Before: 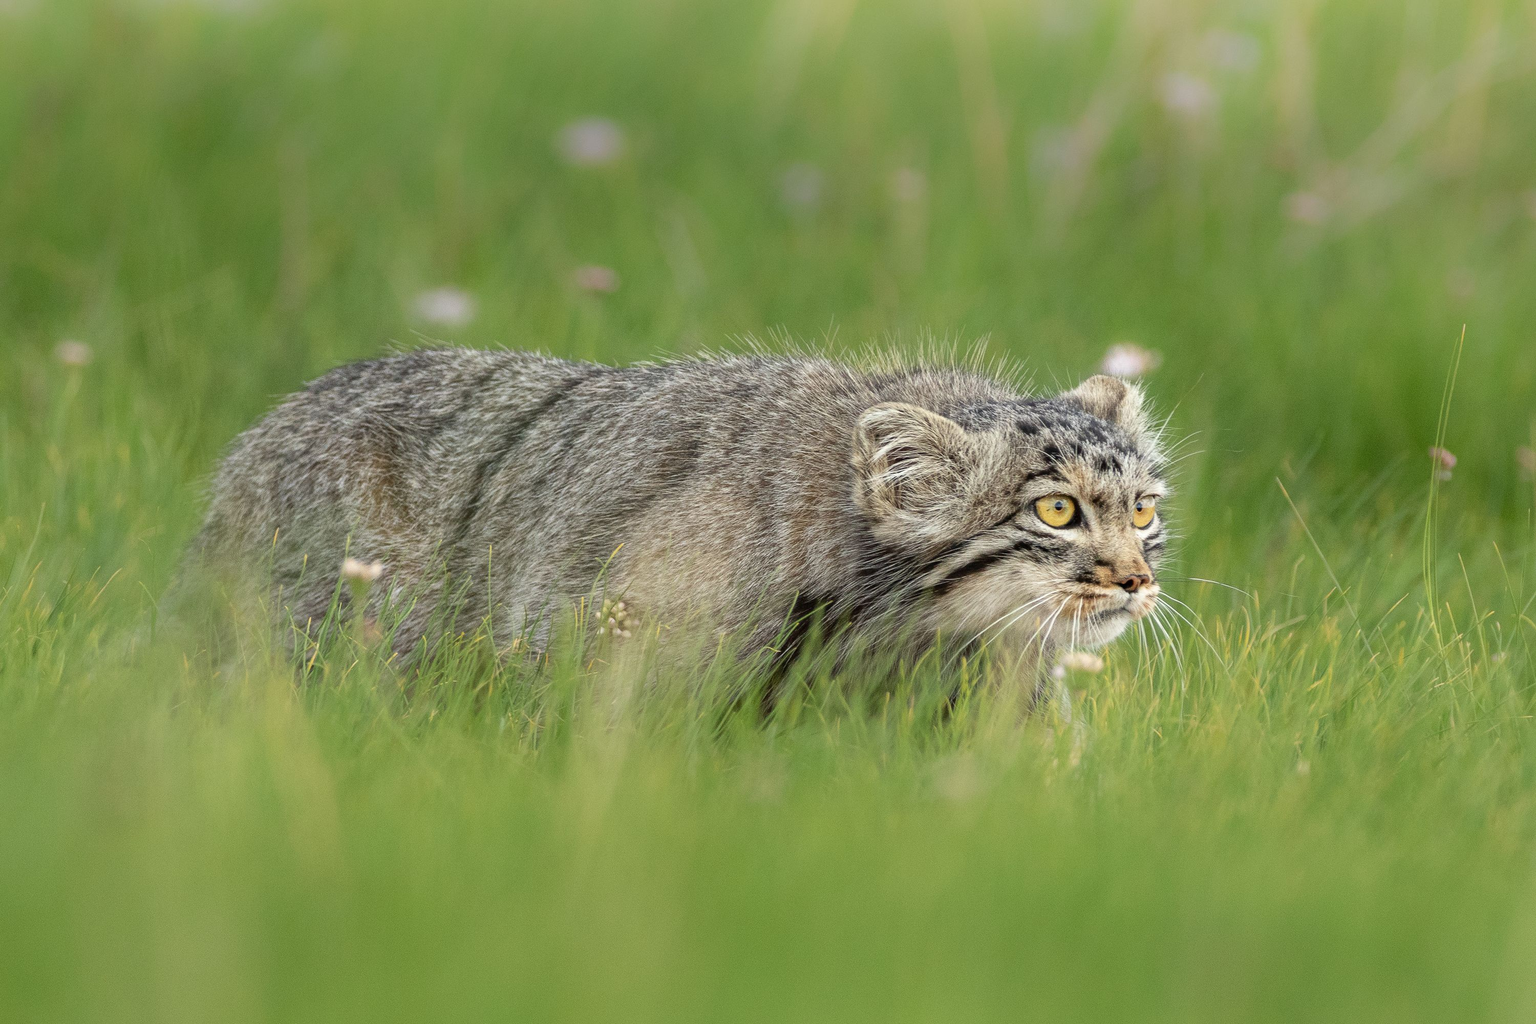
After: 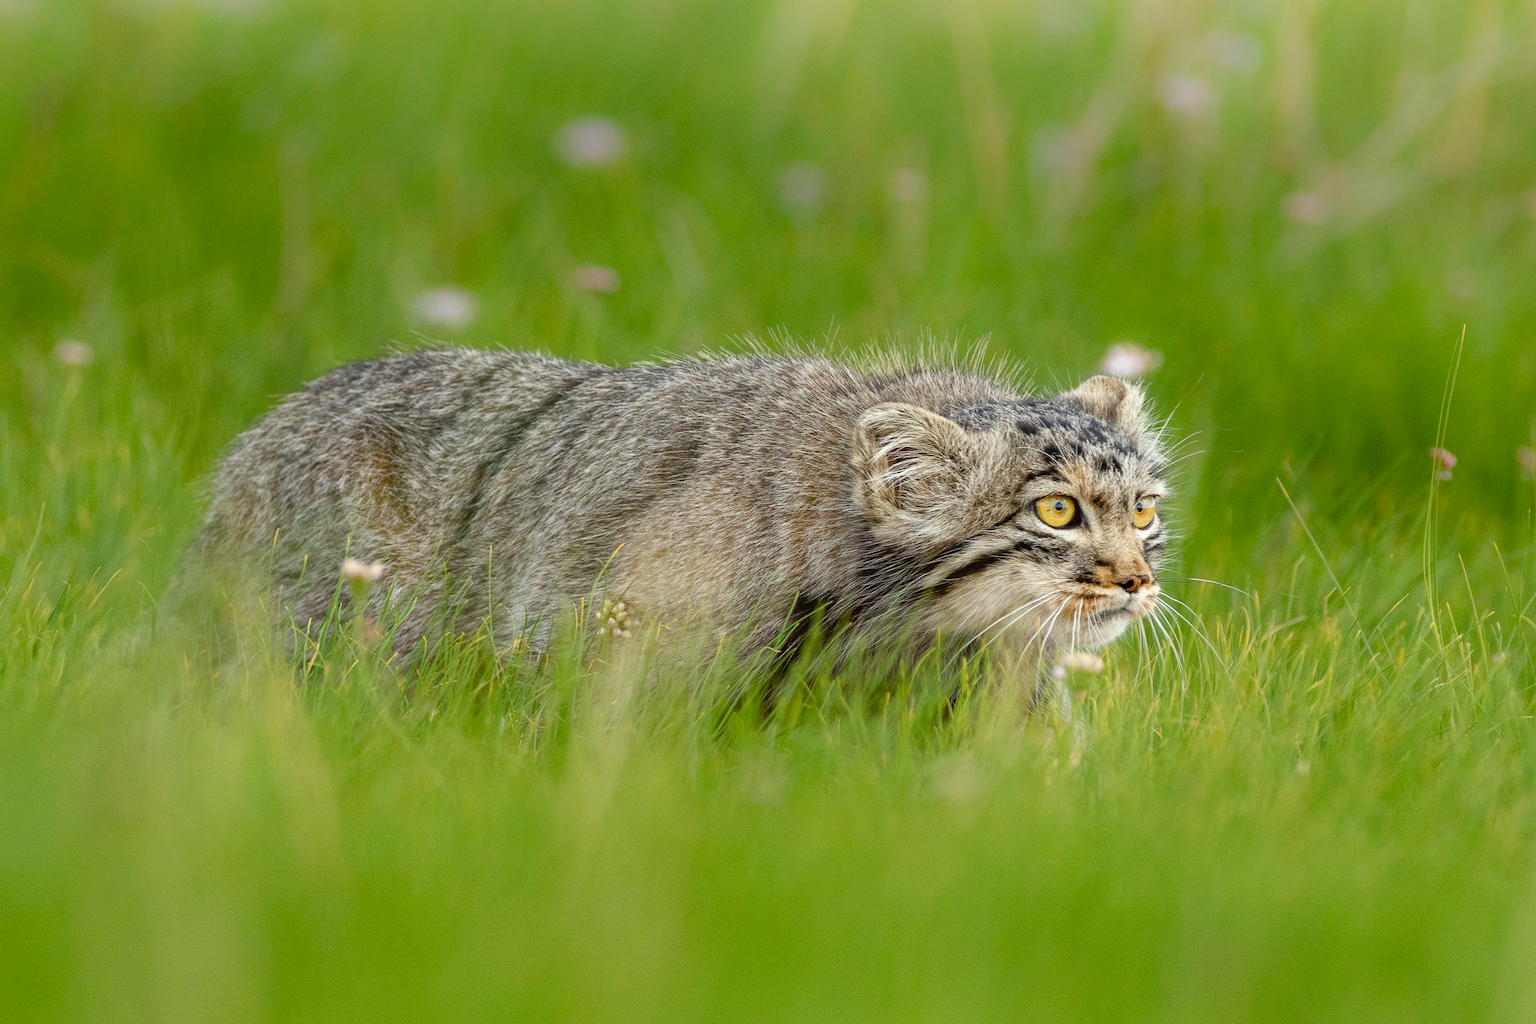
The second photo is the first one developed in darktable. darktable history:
color balance rgb: linear chroma grading › global chroma 0.491%, perceptual saturation grading › global saturation 20%, perceptual saturation grading › highlights -25.225%, perceptual saturation grading › shadows 50.162%, global vibrance 20%
